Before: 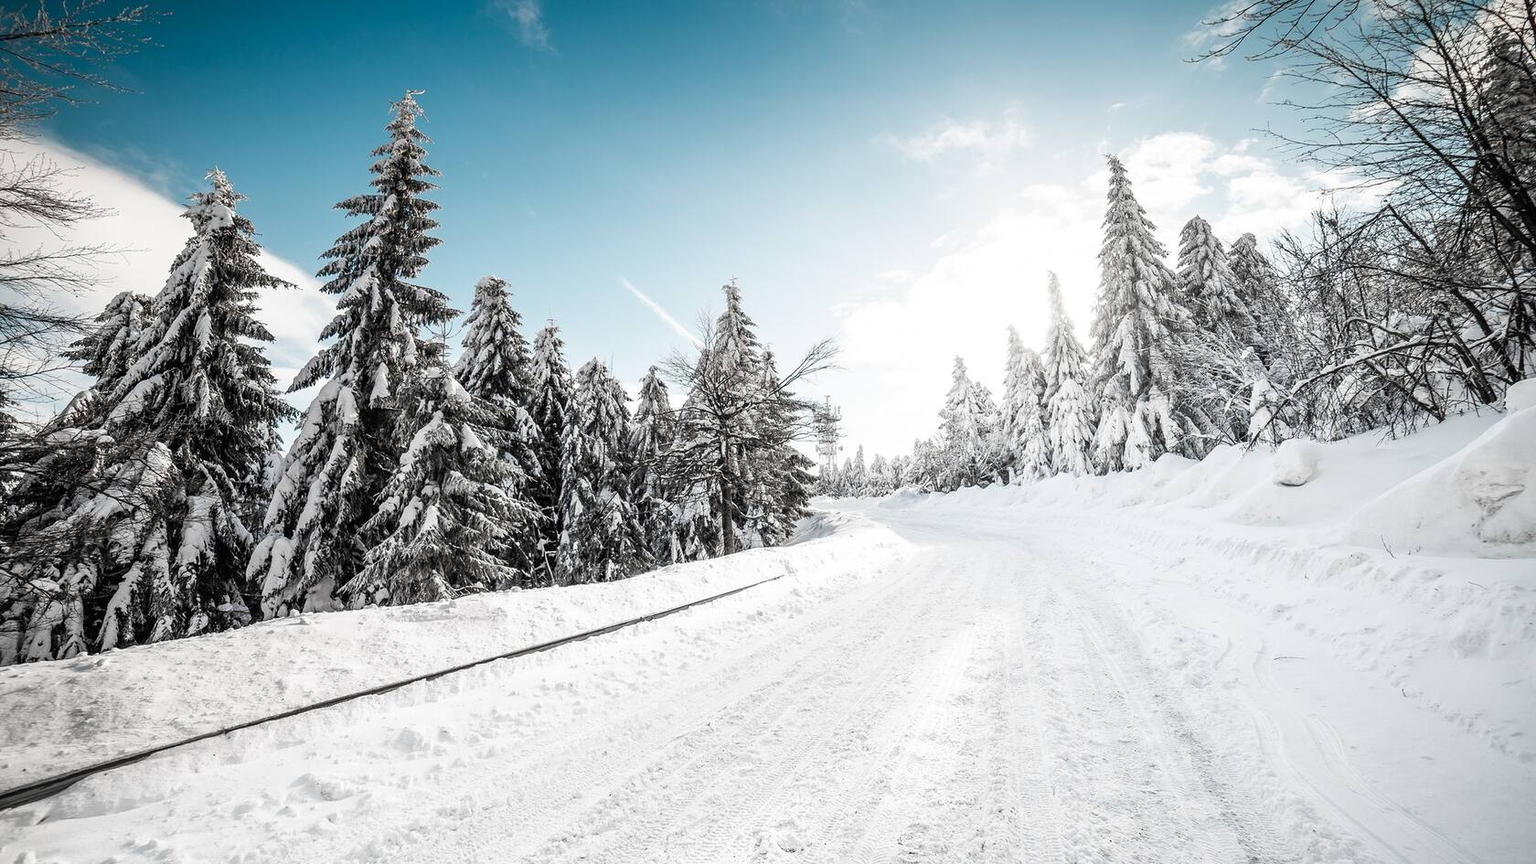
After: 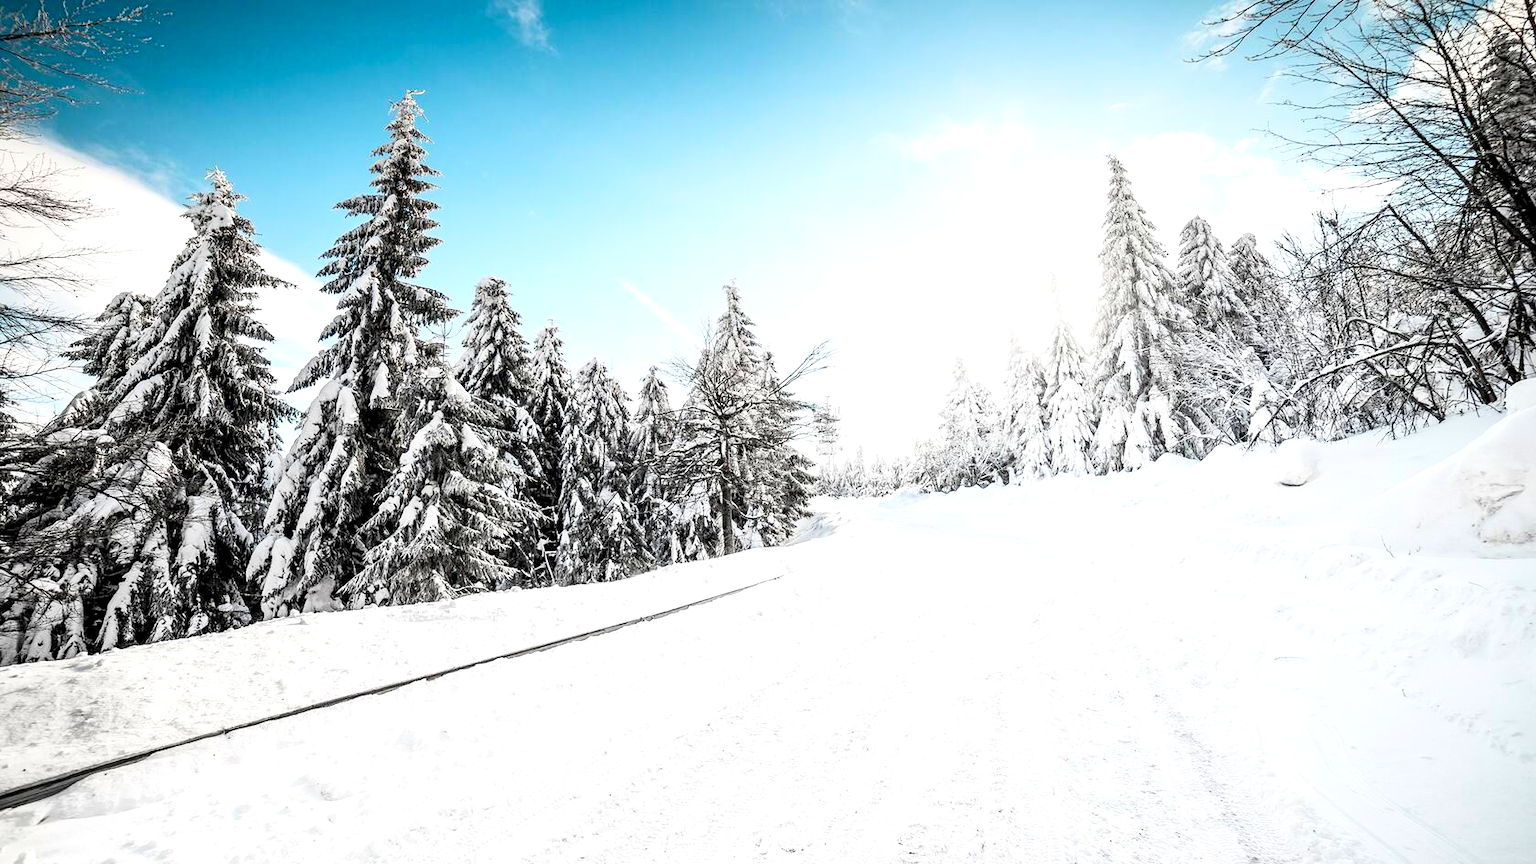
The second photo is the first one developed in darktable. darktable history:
exposure: black level correction 0.004, exposure 0.412 EV, compensate exposure bias true, compensate highlight preservation false
contrast brightness saturation: contrast 0.203, brightness 0.164, saturation 0.217
